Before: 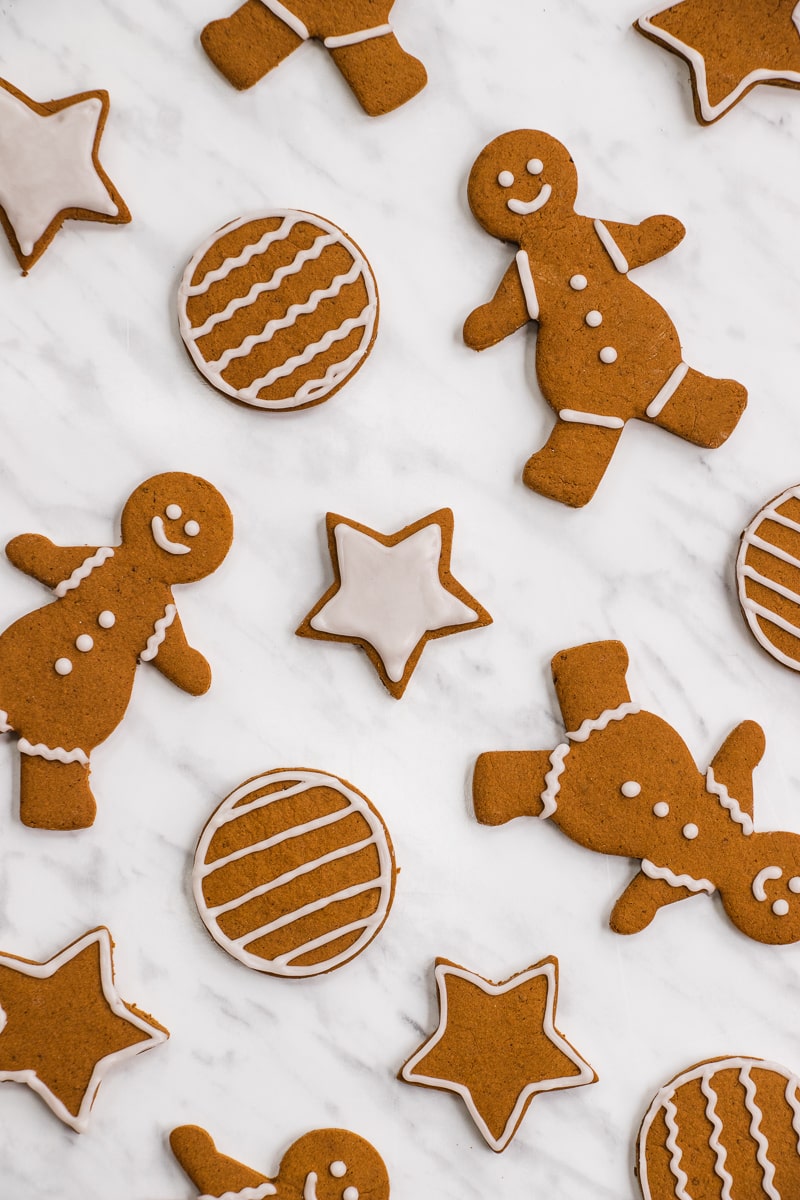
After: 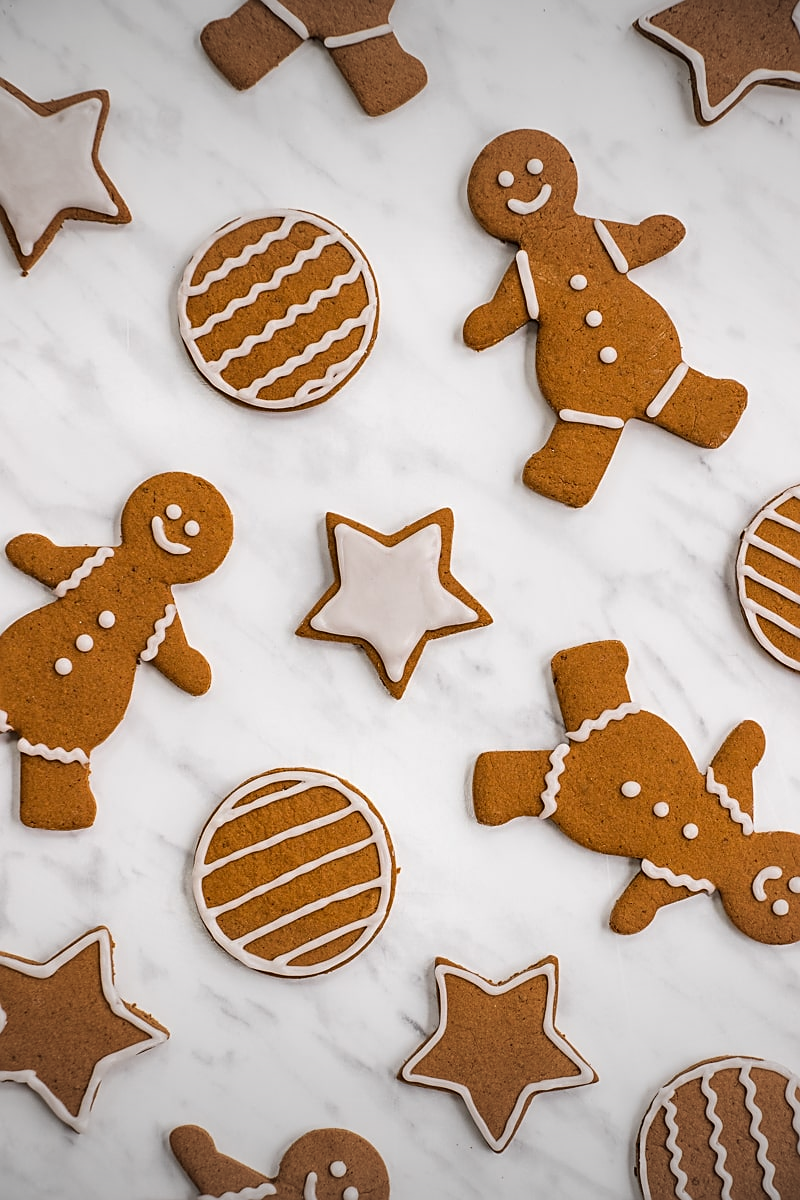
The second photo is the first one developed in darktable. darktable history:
vignetting: fall-off radius 100.61%, width/height ratio 1.335, unbound false
sharpen: on, module defaults
